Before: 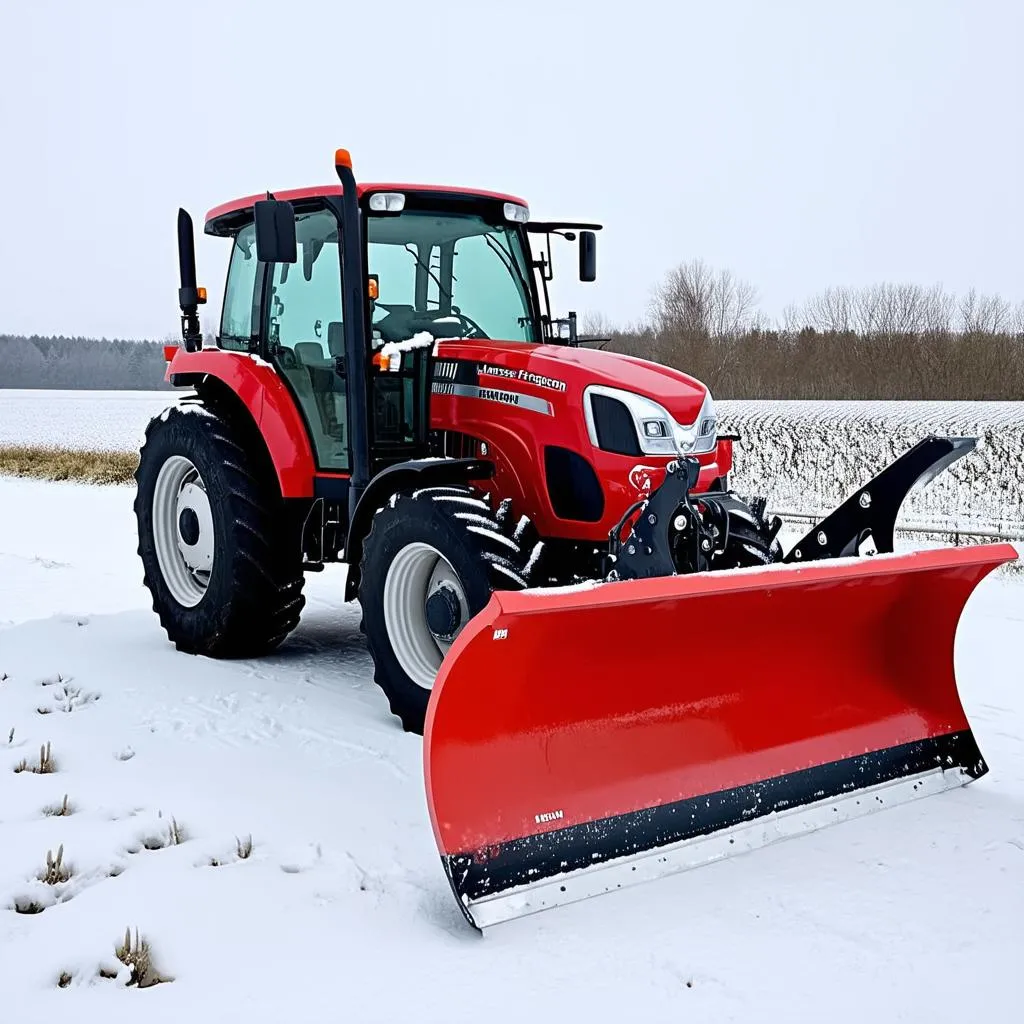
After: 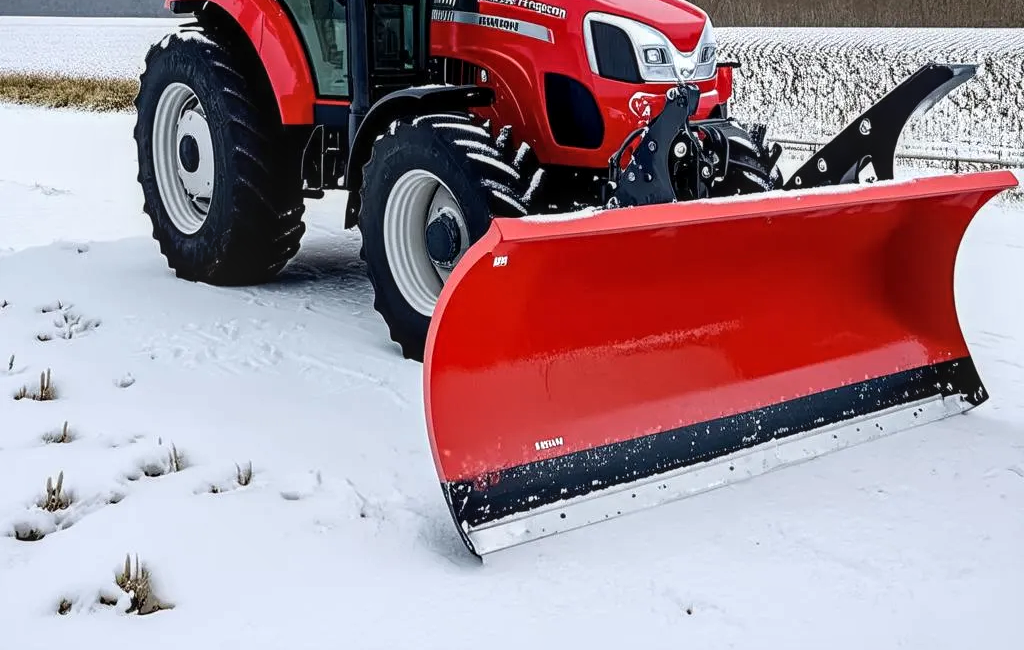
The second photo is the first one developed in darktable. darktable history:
crop and rotate: top 36.435%
local contrast: on, module defaults
